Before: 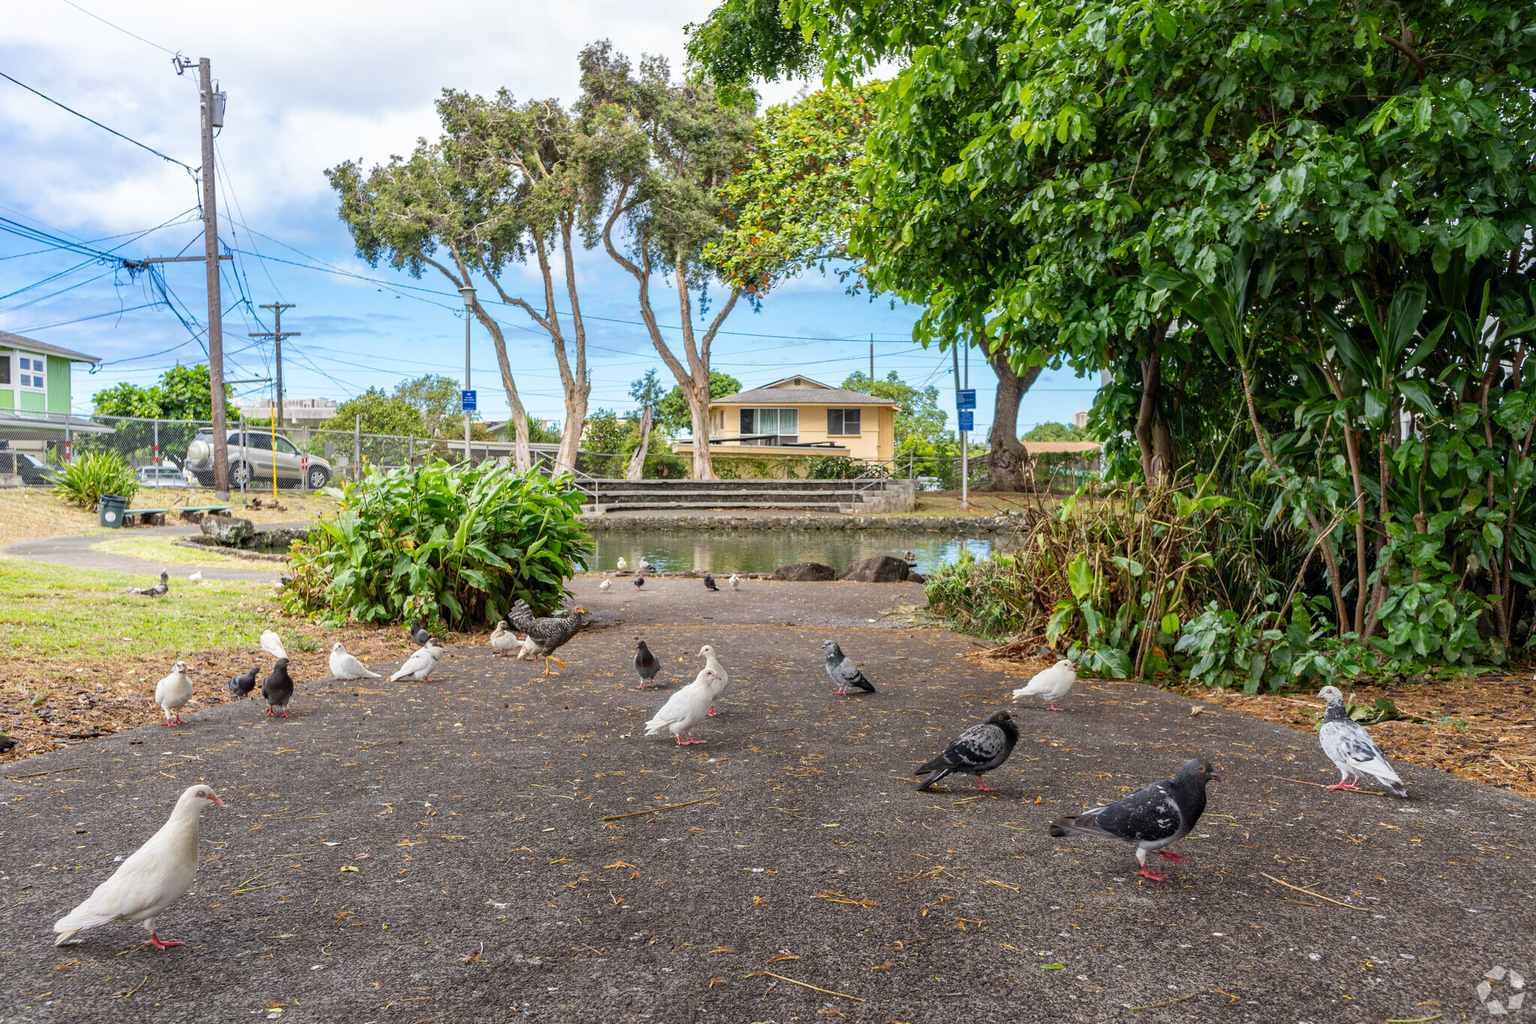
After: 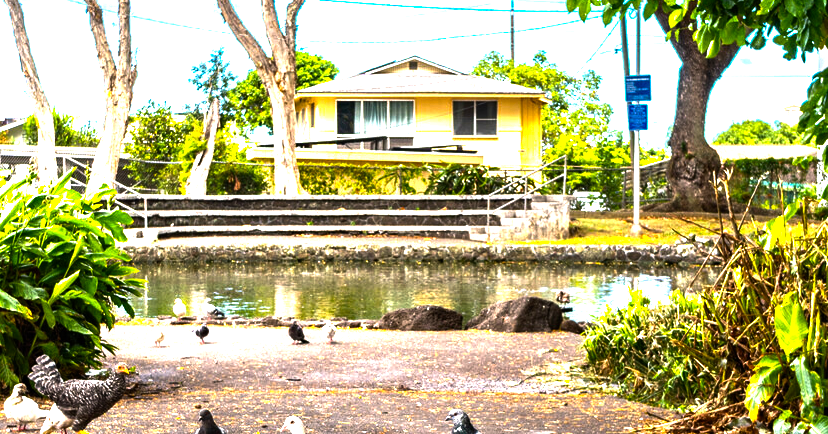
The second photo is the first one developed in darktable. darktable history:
color balance rgb: highlights gain › chroma 0.922%, highlights gain › hue 24.84°, perceptual saturation grading › global saturation 25.322%, perceptual brilliance grading › highlights 74.753%, perceptual brilliance grading › shadows -29.55%, global vibrance 30.186%, contrast 9.541%
crop: left 31.749%, top 32.546%, right 27.775%, bottom 35.642%
